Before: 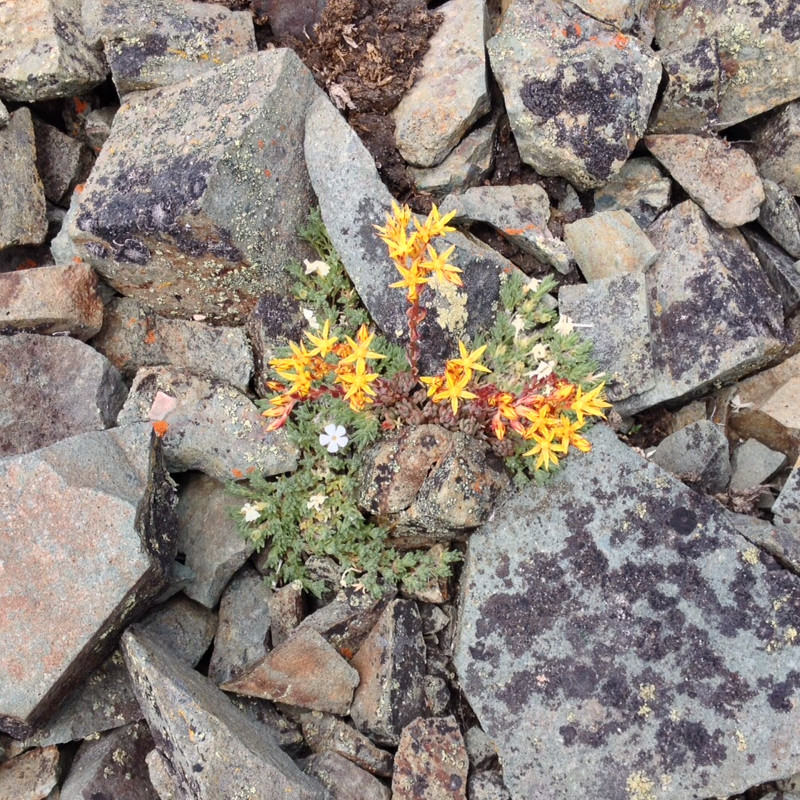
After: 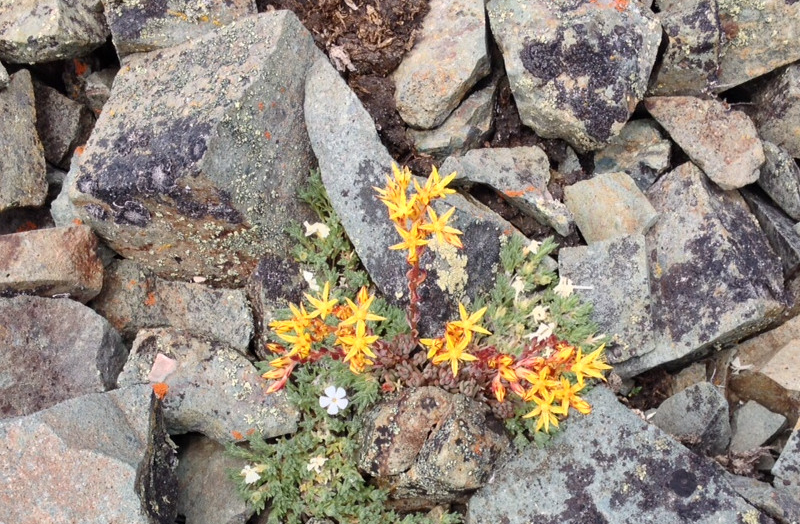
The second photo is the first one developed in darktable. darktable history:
crop and rotate: top 4.776%, bottom 29.639%
